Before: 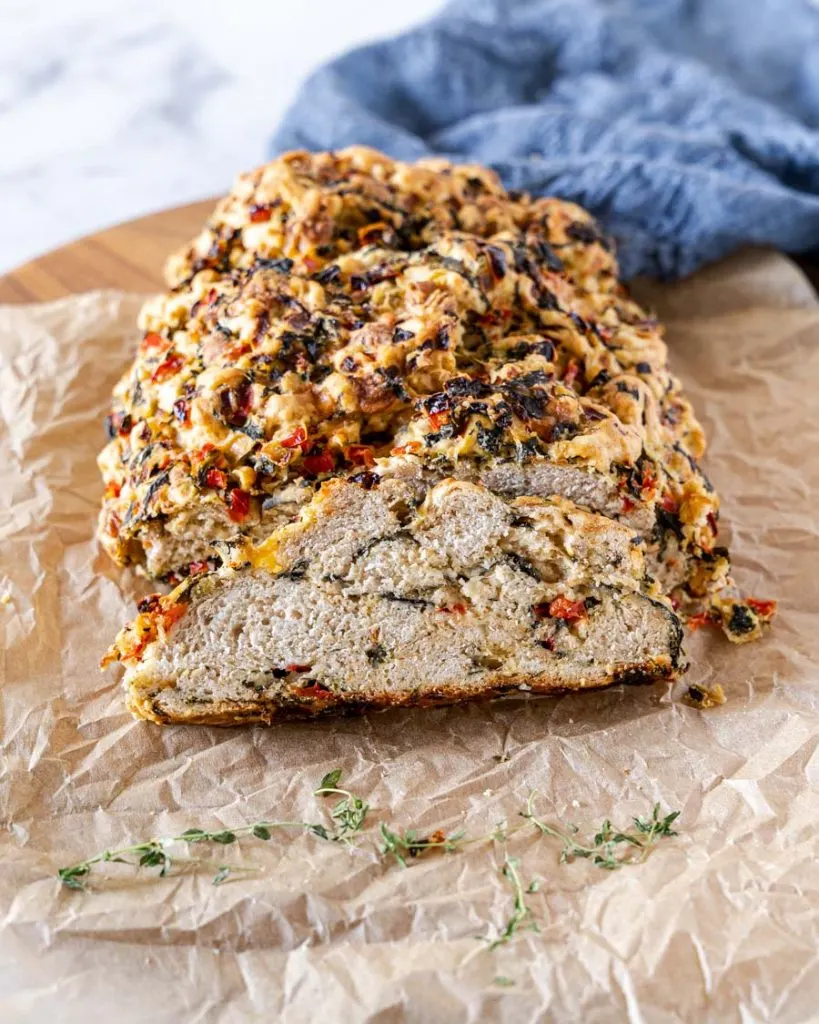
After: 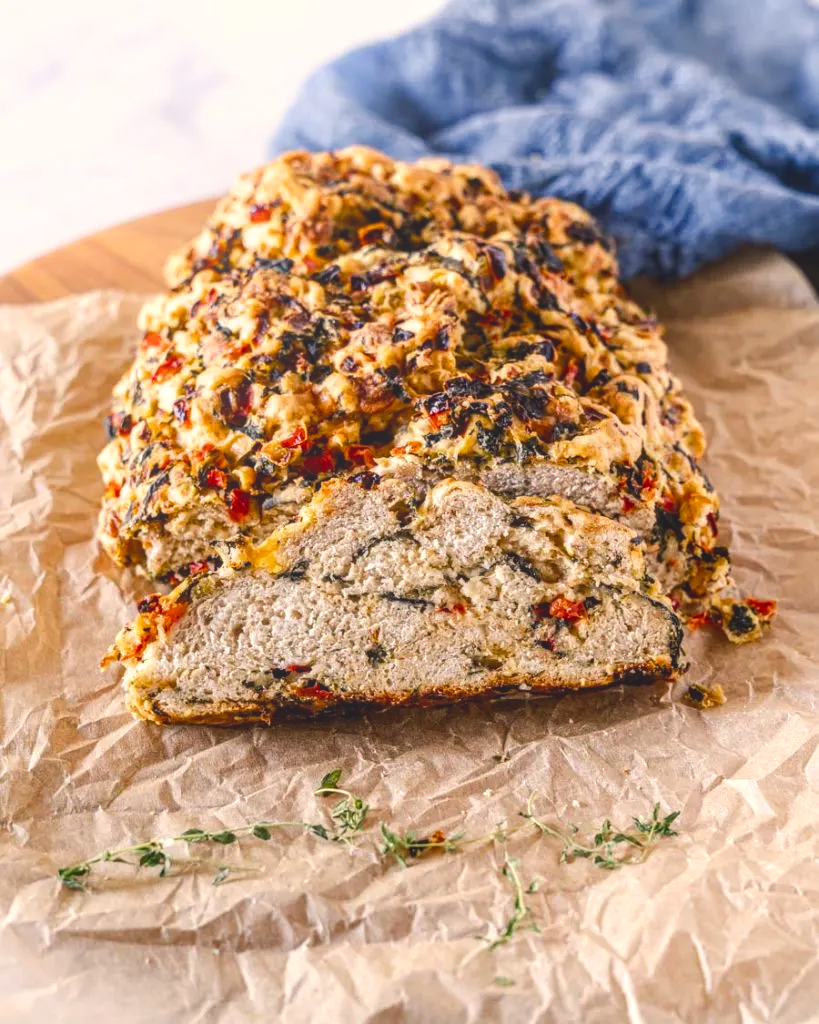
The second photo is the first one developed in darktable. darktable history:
color balance rgb: shadows lift › chroma 2%, shadows lift › hue 247.2°, power › chroma 0.3%, power › hue 25.2°, highlights gain › chroma 3%, highlights gain › hue 60°, global offset › luminance 2%, perceptual saturation grading › global saturation 20%, perceptual saturation grading › highlights -20%, perceptual saturation grading › shadows 30%
contrast brightness saturation: contrast 0.05
bloom: size 13.65%, threshold 98.39%, strength 4.82%
local contrast: on, module defaults
